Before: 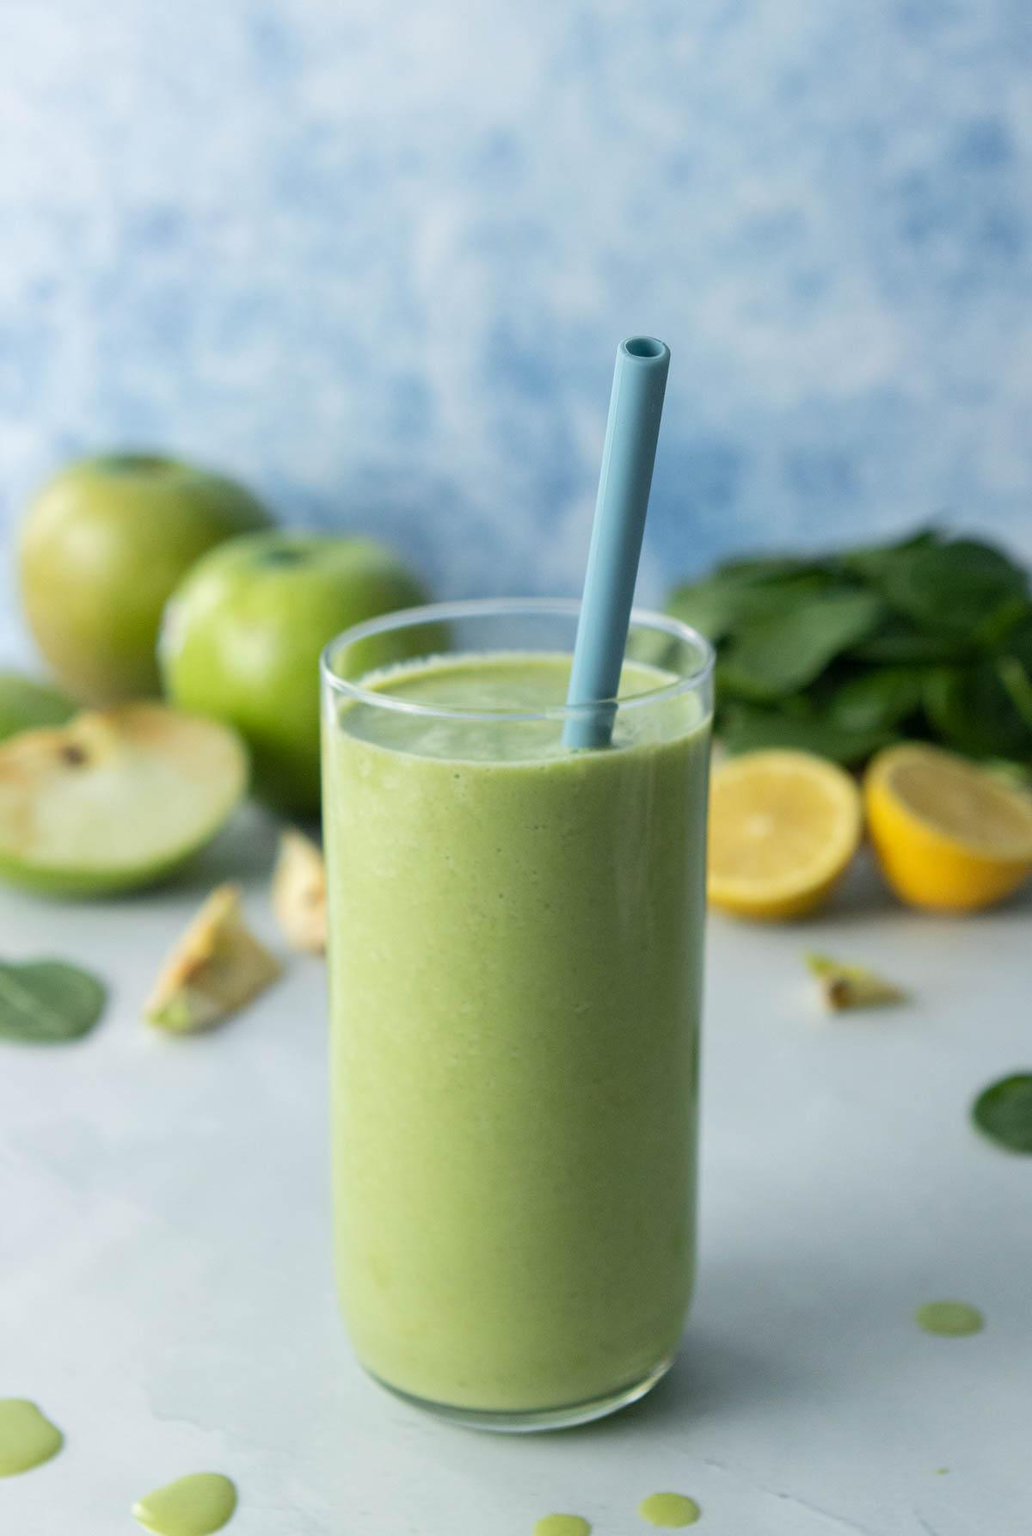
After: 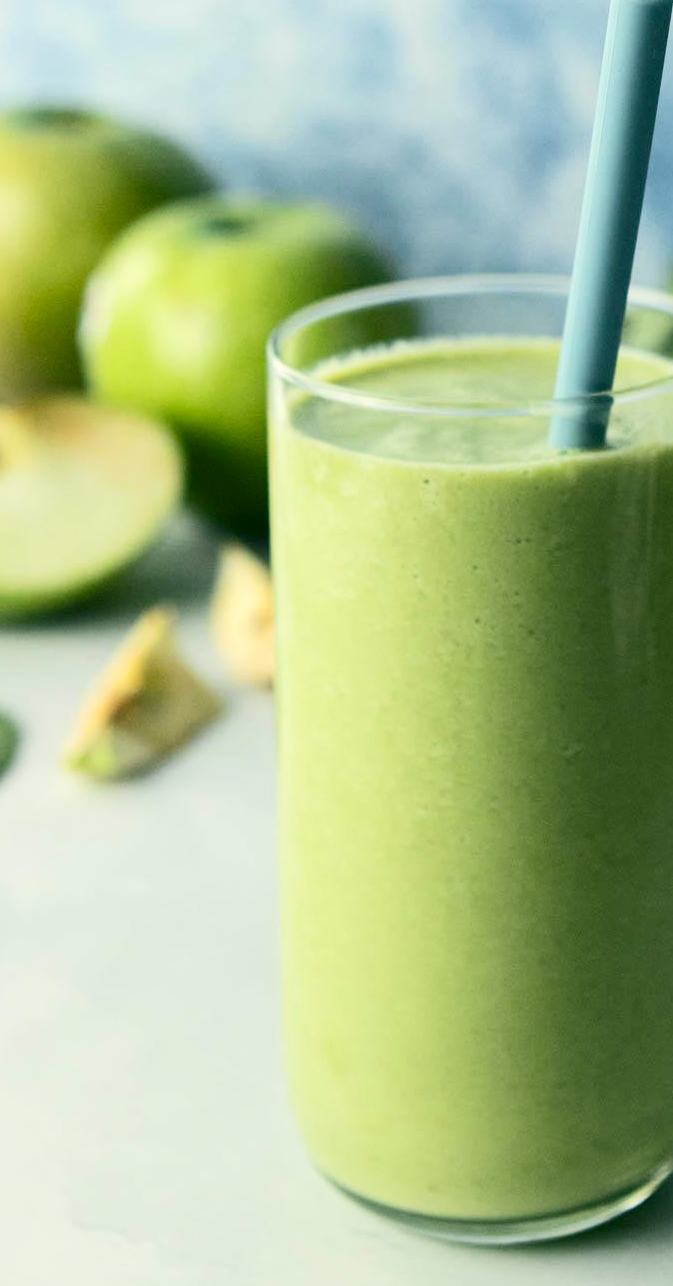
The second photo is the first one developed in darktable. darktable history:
color correction: highlights a* -0.423, highlights b* 9.41, shadows a* -9.12, shadows b* 1.42
contrast brightness saturation: contrast 0.275
crop: left 8.796%, top 23.583%, right 35.074%, bottom 4.405%
